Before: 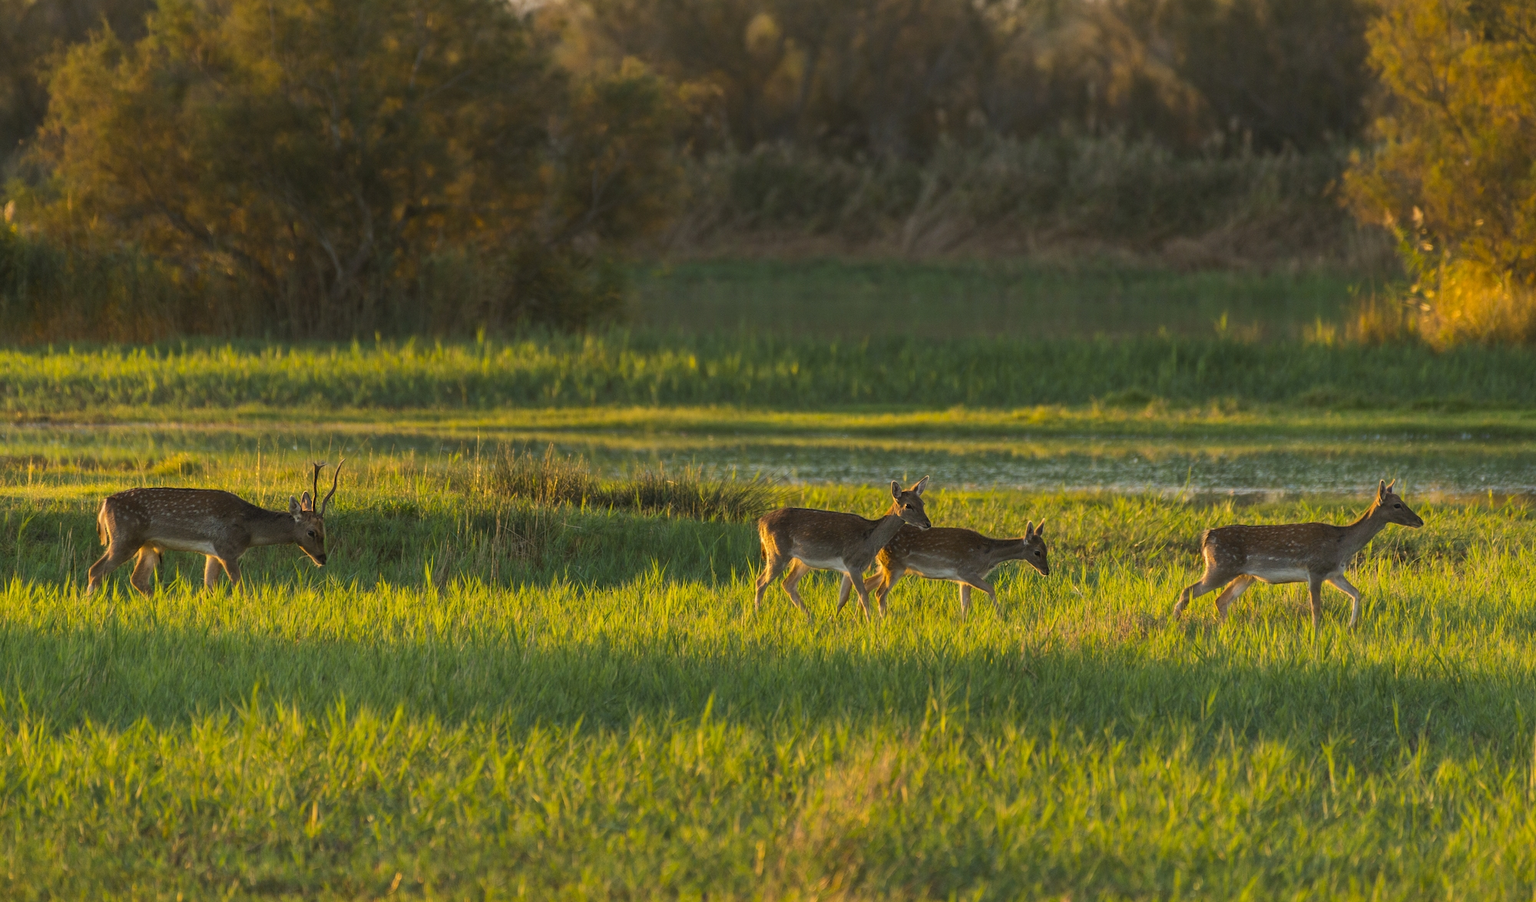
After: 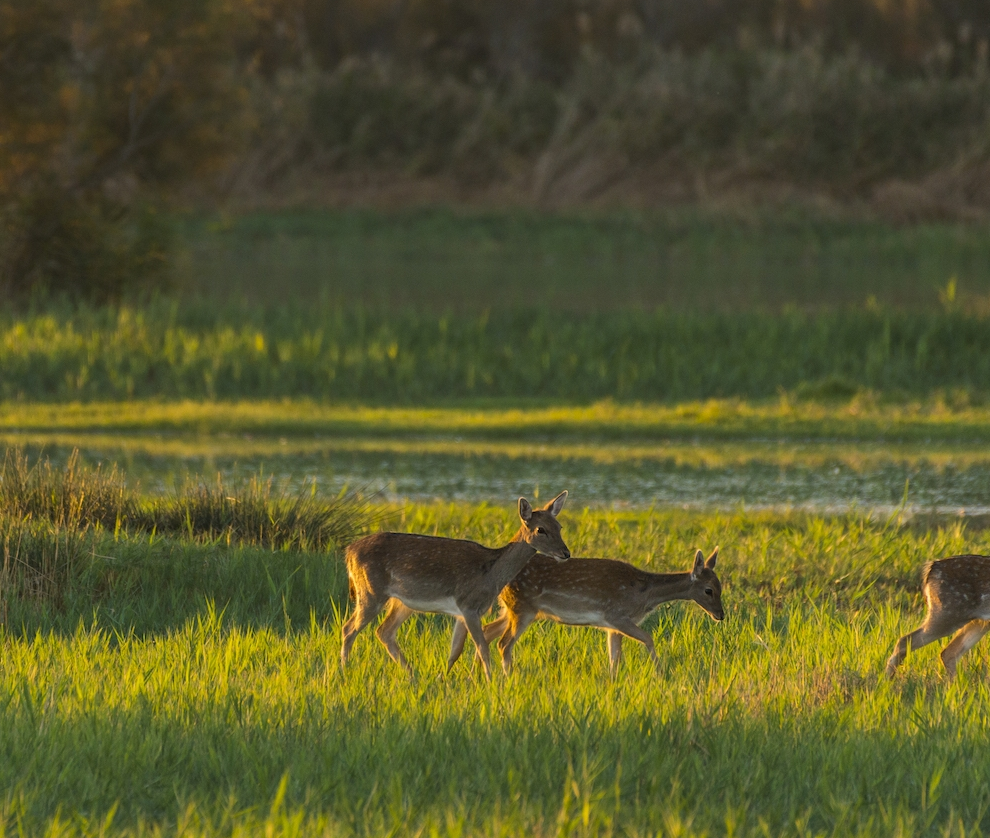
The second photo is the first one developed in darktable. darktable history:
color correction: highlights b* -0.008
crop: left 32.116%, top 11.006%, right 18.348%, bottom 17.604%
